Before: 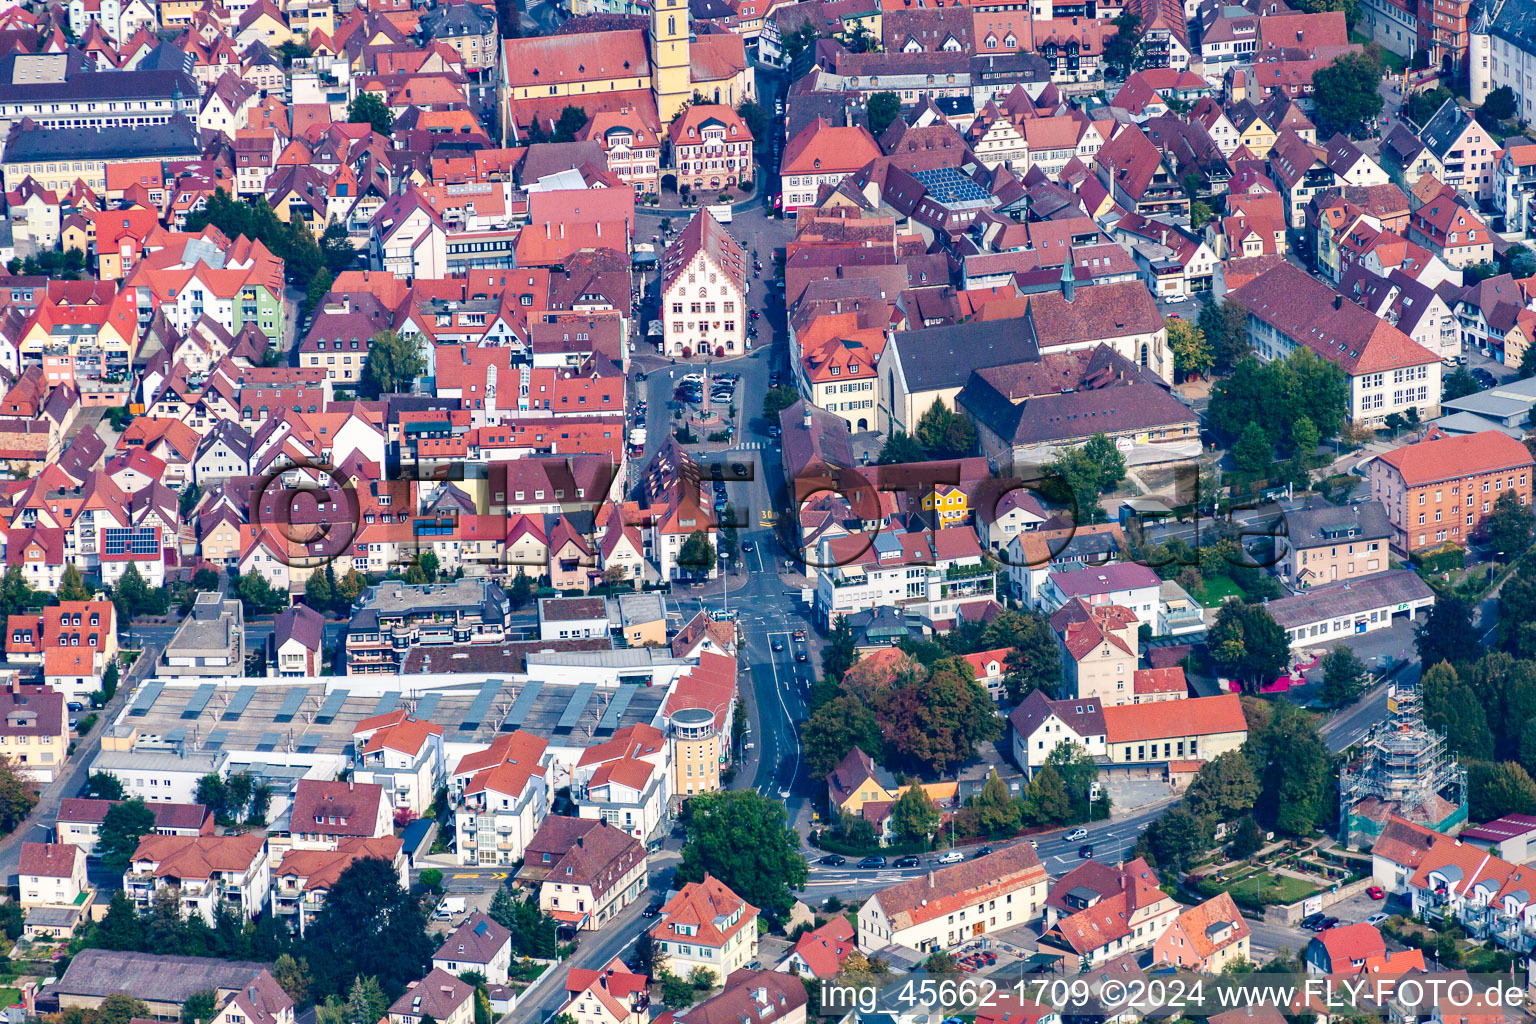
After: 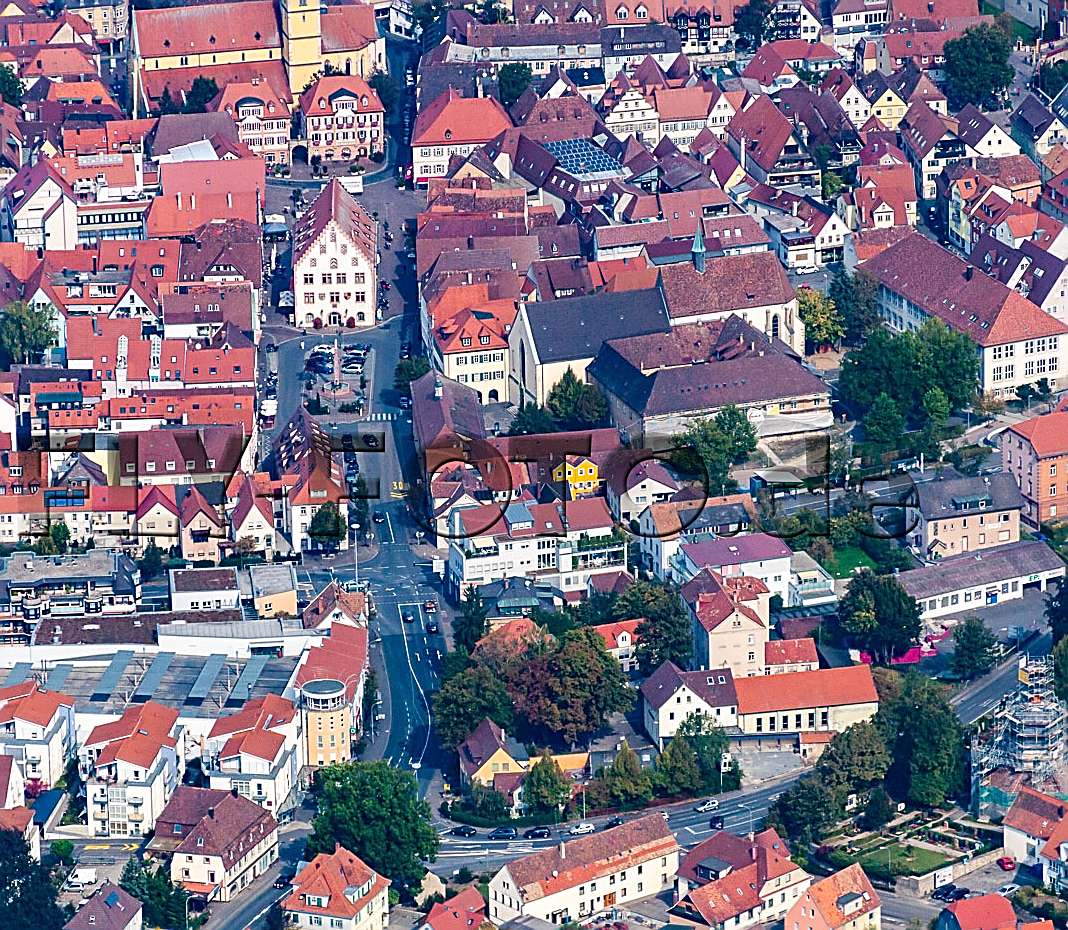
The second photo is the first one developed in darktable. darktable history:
crop and rotate: left 24.034%, top 2.838%, right 6.406%, bottom 6.299%
sharpen: amount 0.901
color balance: mode lift, gamma, gain (sRGB)
